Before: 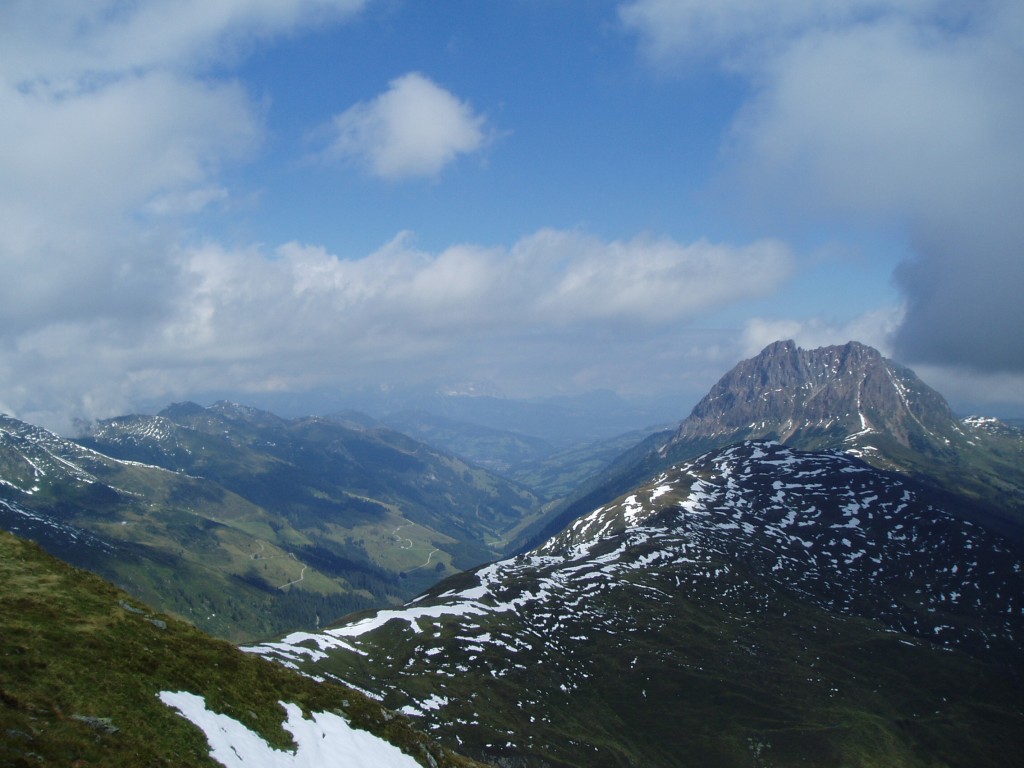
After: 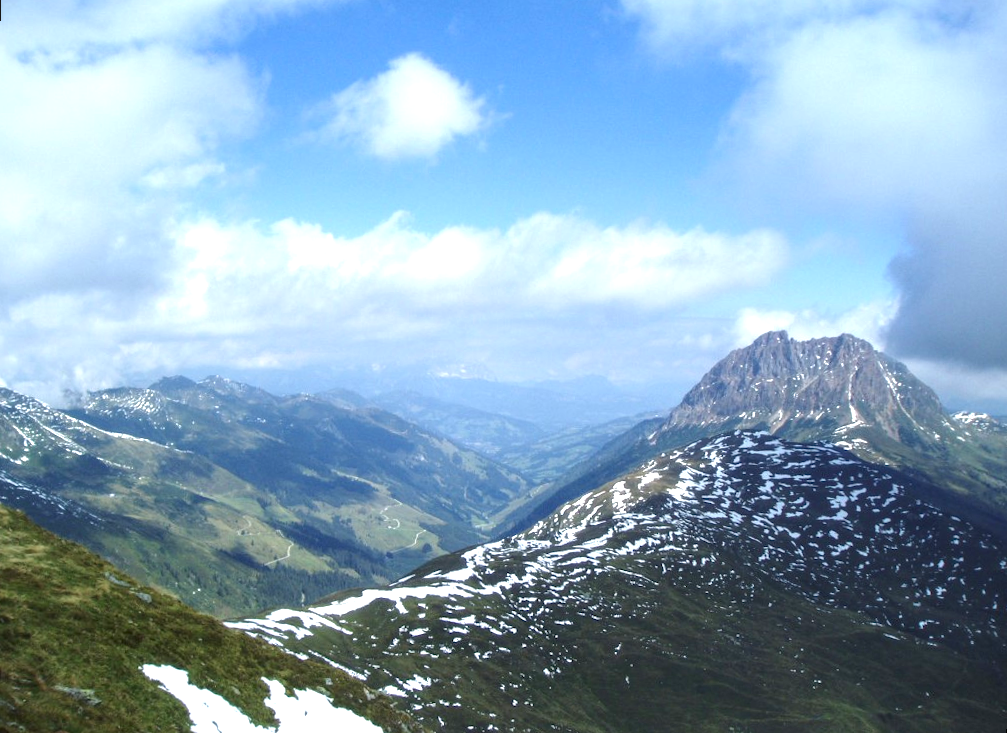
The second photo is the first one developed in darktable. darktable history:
local contrast: on, module defaults
exposure: black level correction 0, exposure 1.1 EV, compensate highlight preservation false
rotate and perspective: rotation 1.57°, crop left 0.018, crop right 0.982, crop top 0.039, crop bottom 0.961
